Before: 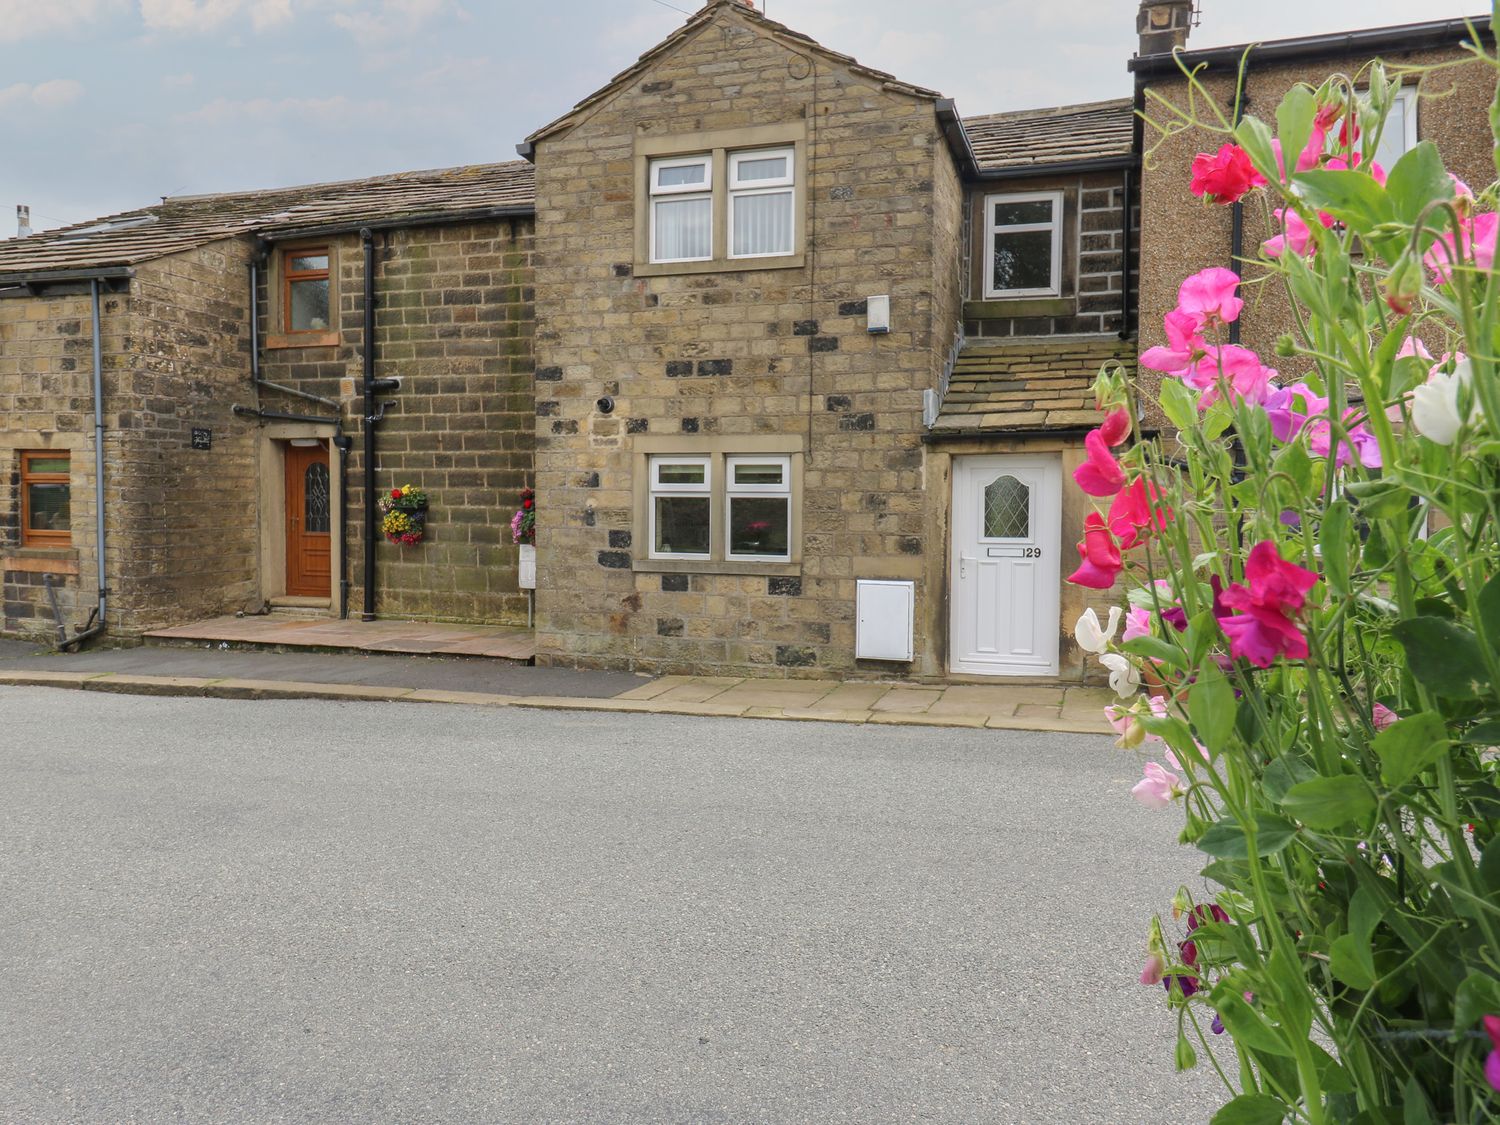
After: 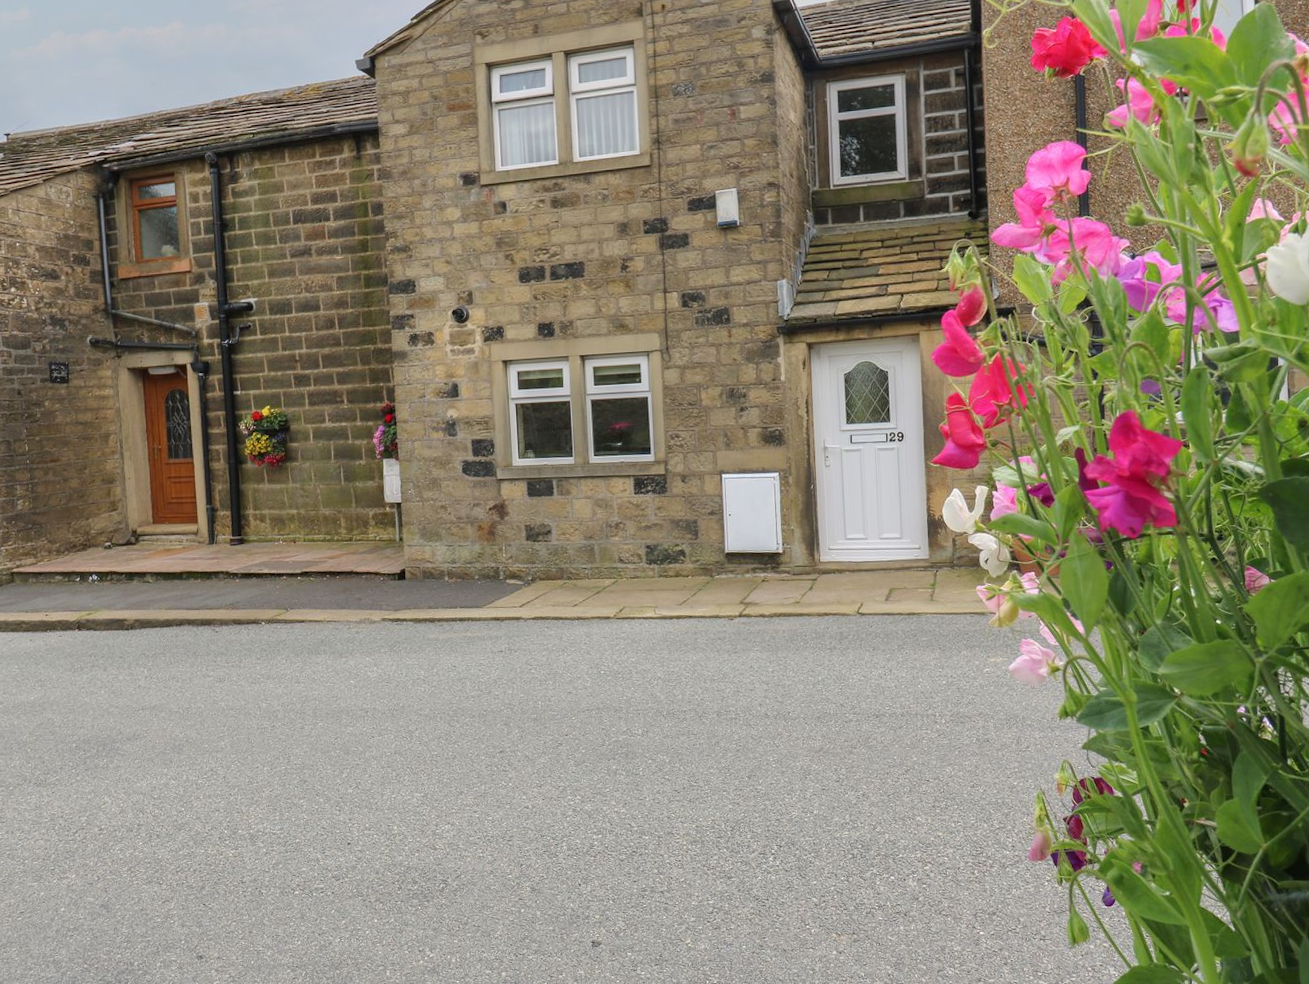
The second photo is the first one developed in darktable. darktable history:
crop and rotate: angle 3.41°, left 5.959%, top 5.694%
